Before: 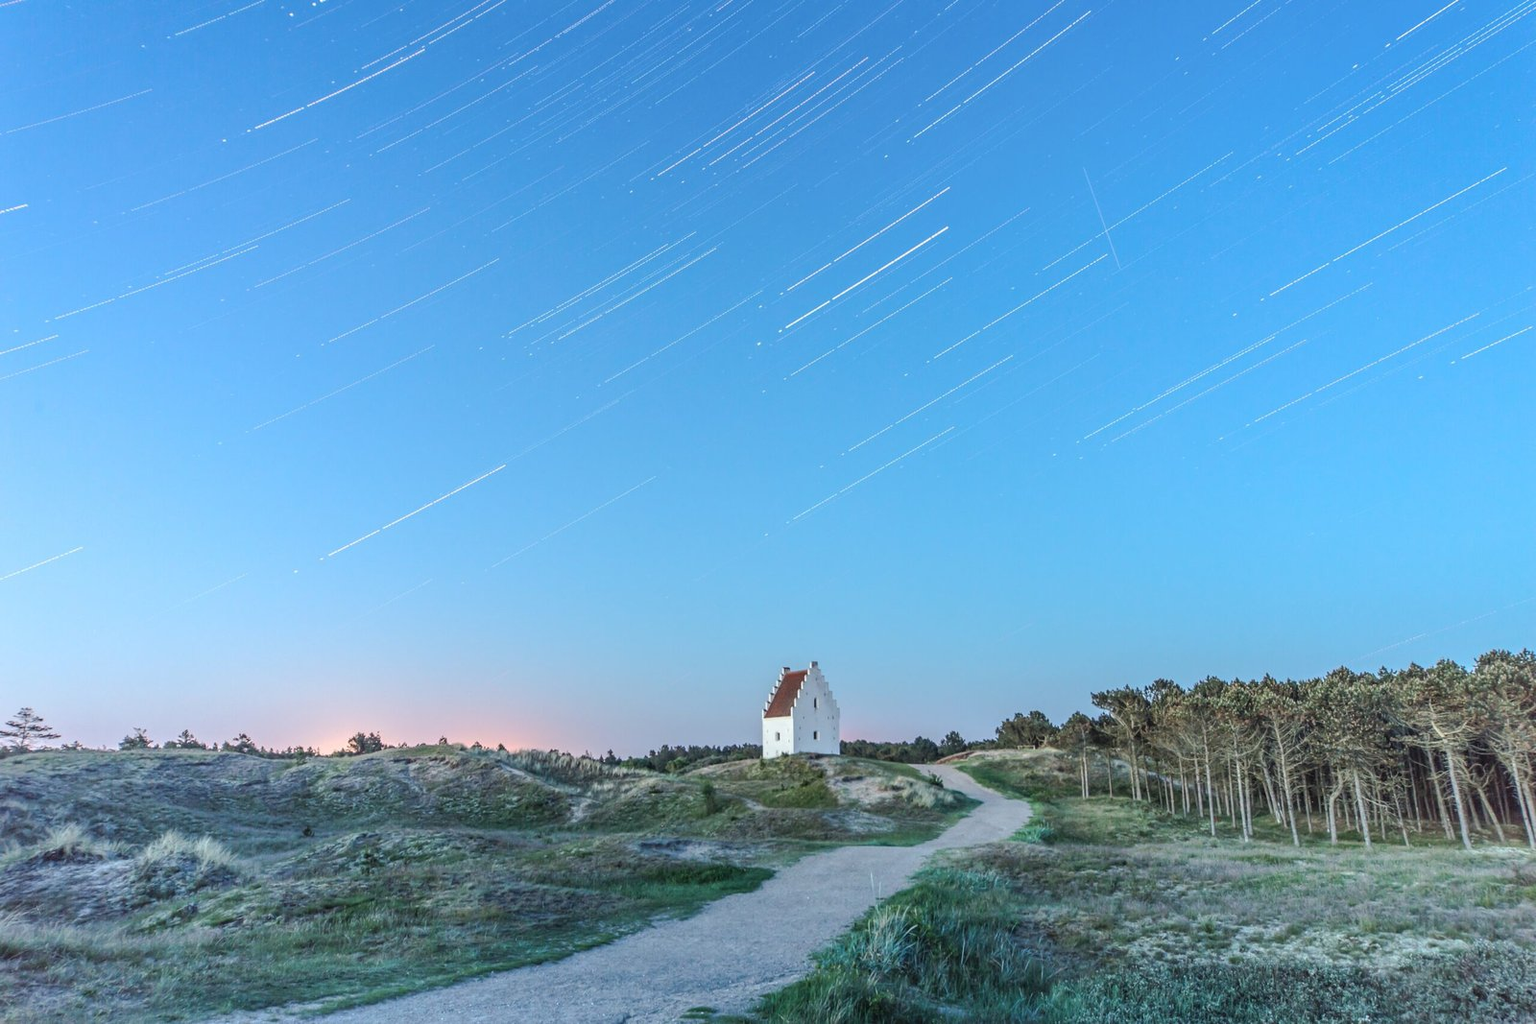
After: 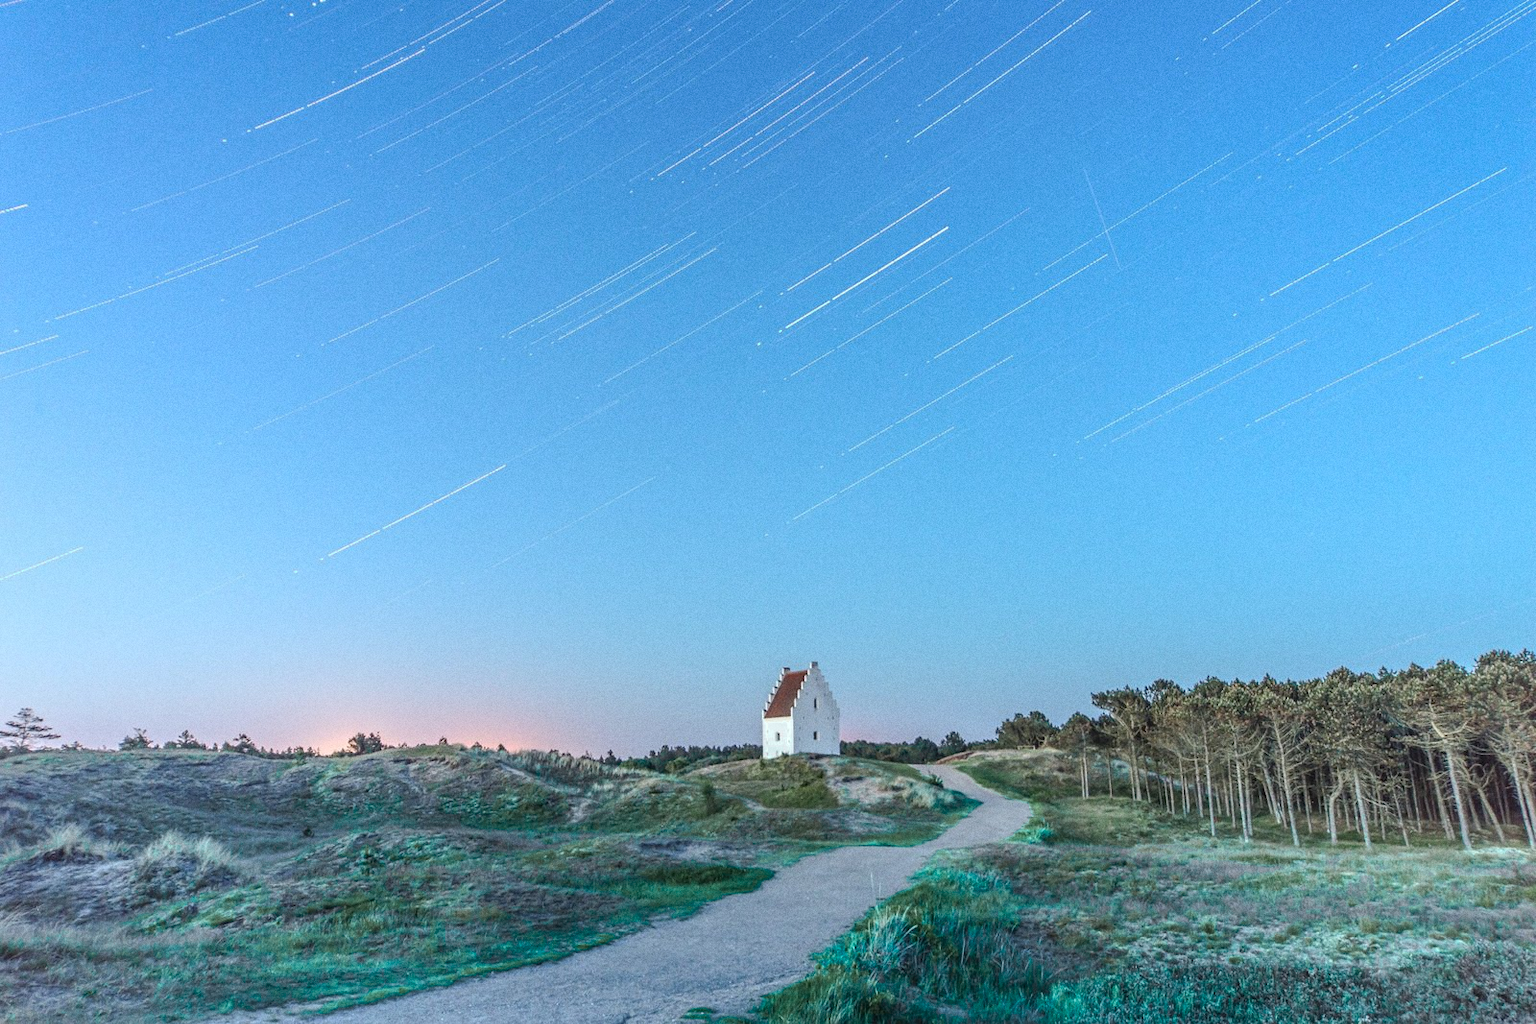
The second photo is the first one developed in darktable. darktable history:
color zones: curves: ch0 [(0.25, 0.5) (0.423, 0.5) (0.443, 0.5) (0.521, 0.756) (0.568, 0.5) (0.576, 0.5) (0.75, 0.5)]; ch1 [(0.25, 0.5) (0.423, 0.5) (0.443, 0.5) (0.539, 0.873) (0.624, 0.565) (0.631, 0.5) (0.75, 0.5)]
grain: coarseness 0.09 ISO
